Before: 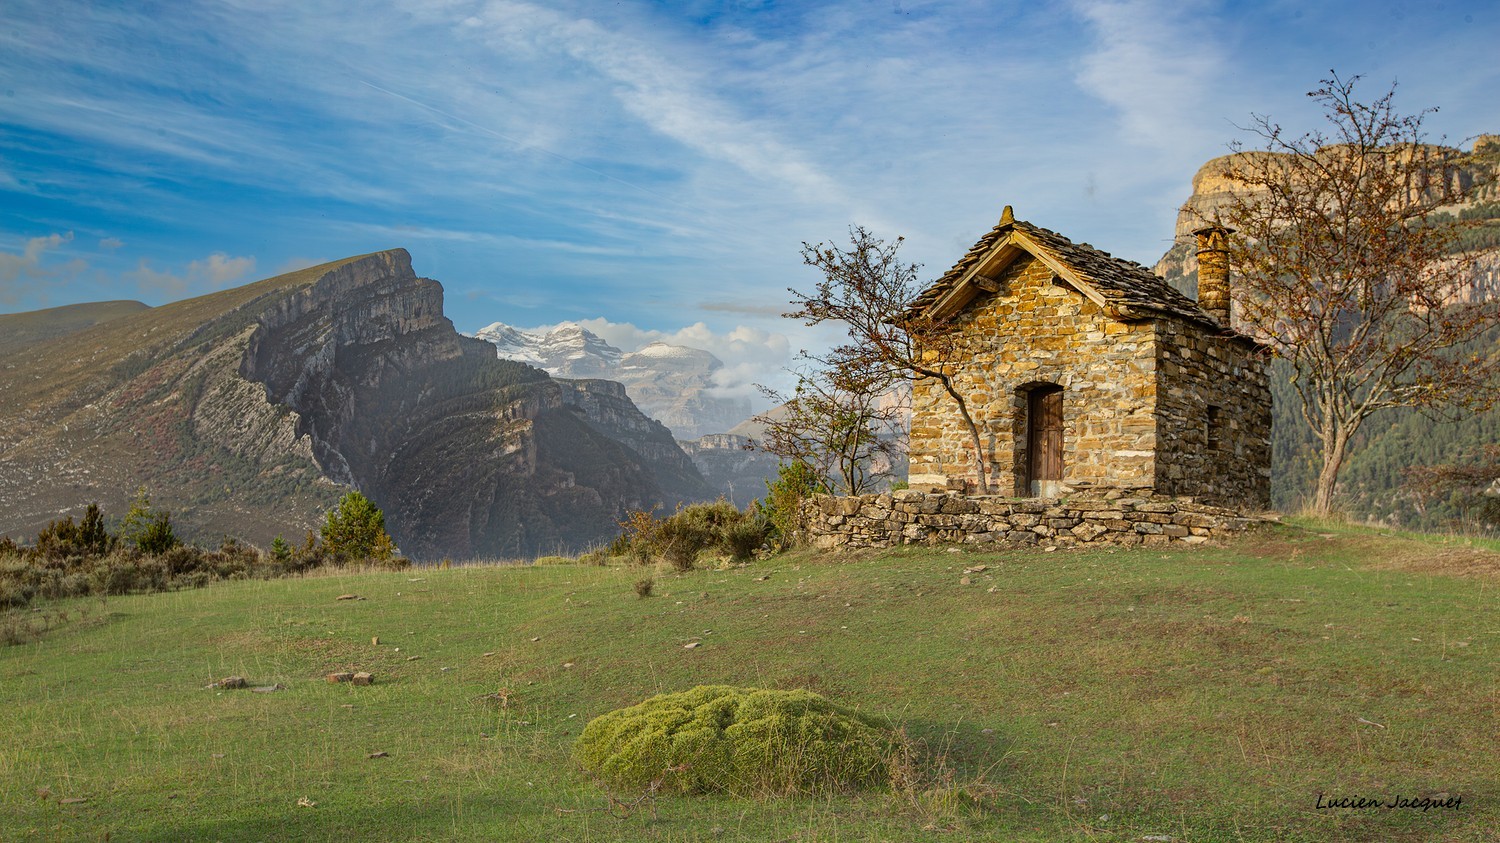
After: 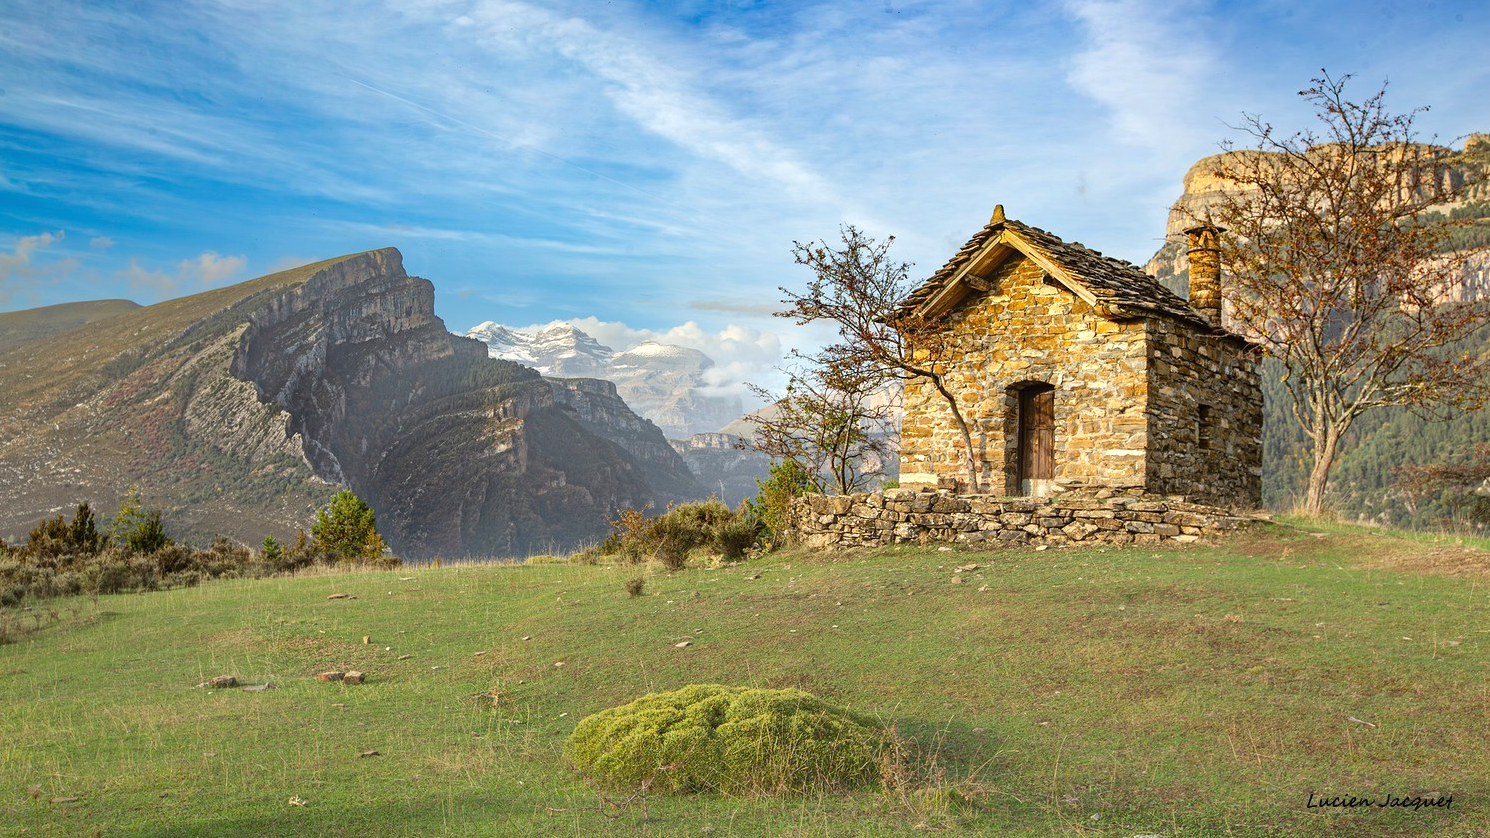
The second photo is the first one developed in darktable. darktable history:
exposure: black level correction 0, exposure 0.5 EV, compensate exposure bias true, compensate highlight preservation false
crop and rotate: left 0.614%, top 0.179%, bottom 0.309%
shadows and highlights: shadows 62.66, white point adjustment 0.37, highlights -34.44, compress 83.82%
